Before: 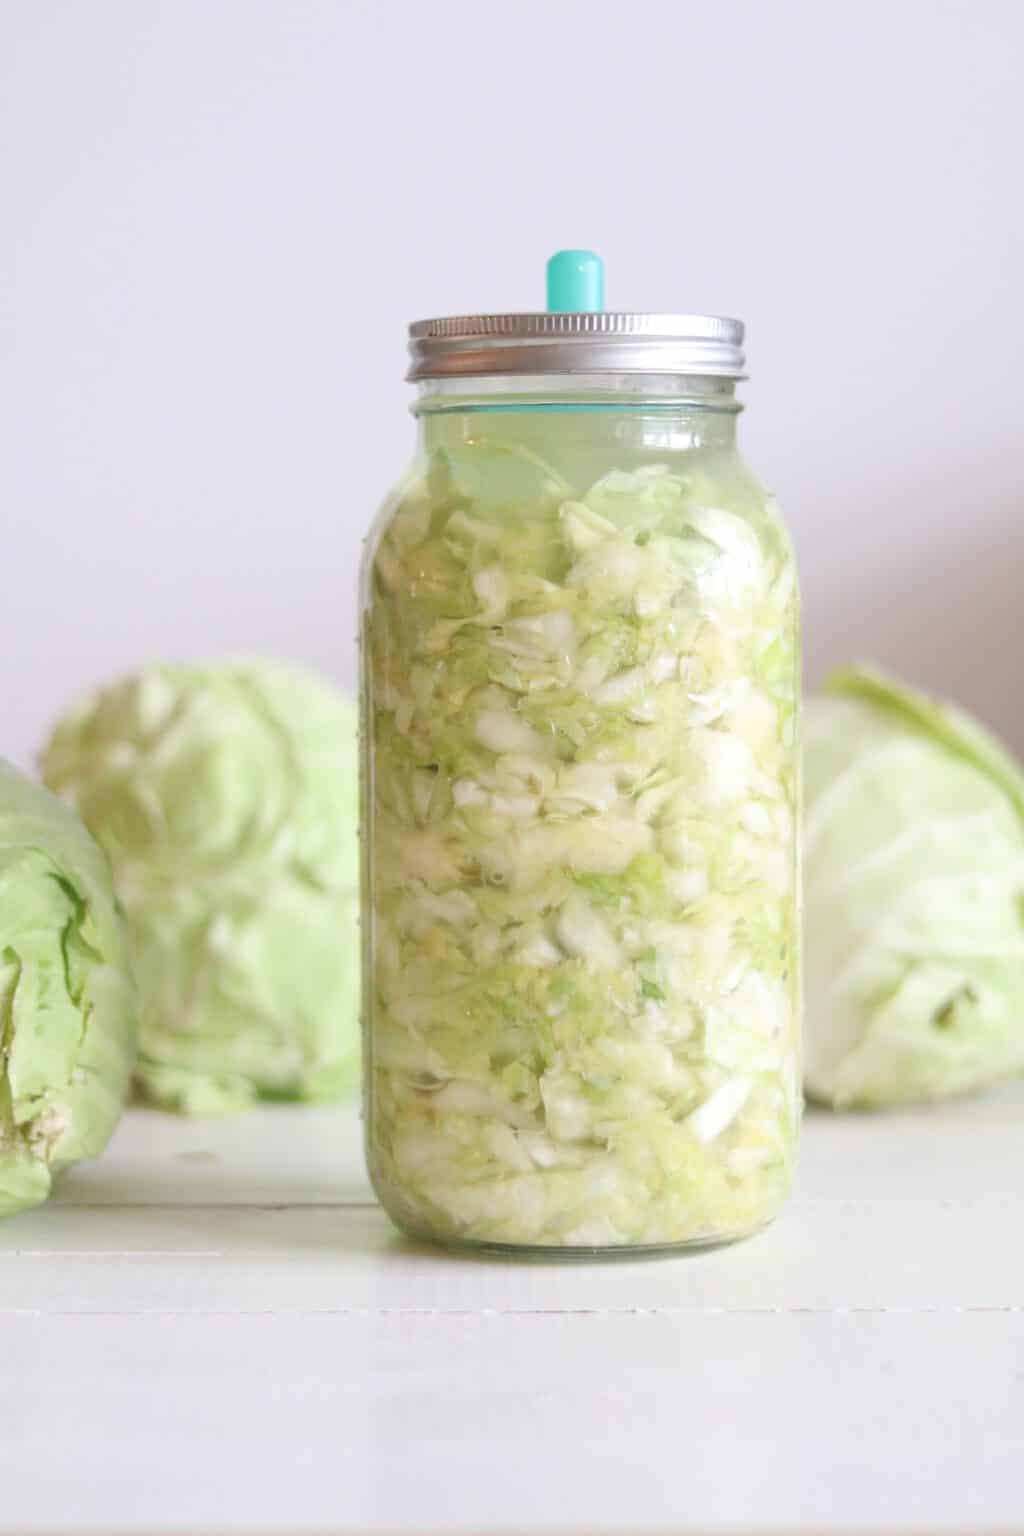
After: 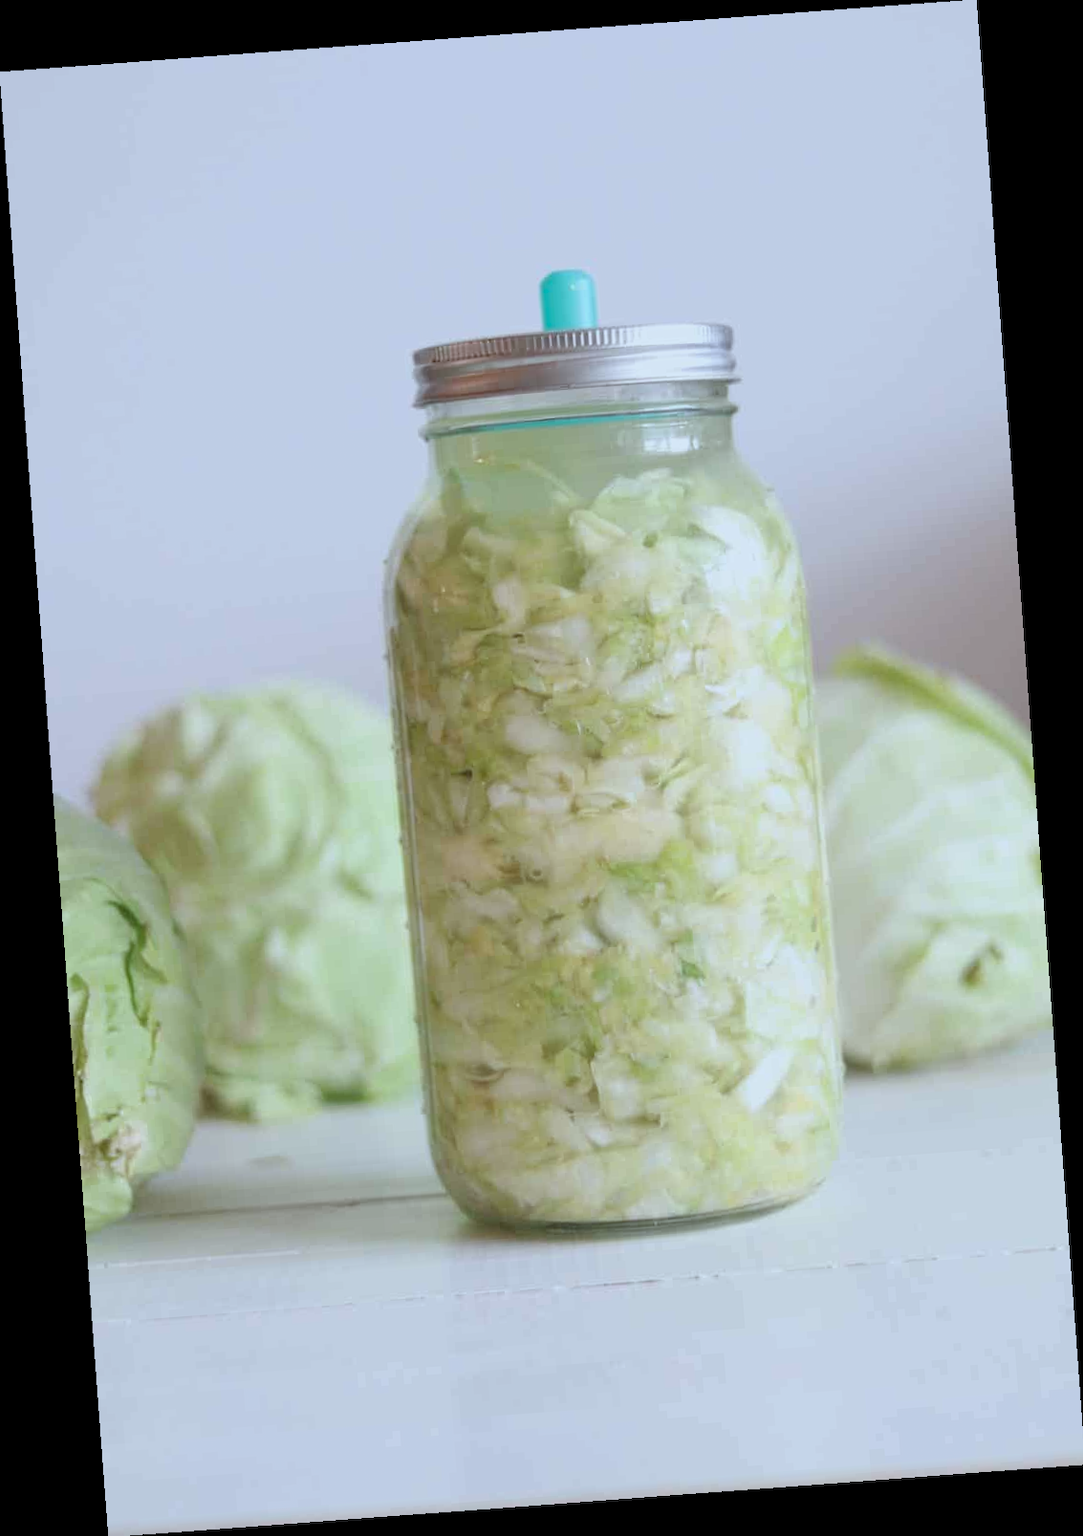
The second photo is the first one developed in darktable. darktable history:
rotate and perspective: rotation -4.25°, automatic cropping off
exposure: exposure -0.36 EV, compensate highlight preservation false
color correction: highlights a* -4.18, highlights b* -10.81
